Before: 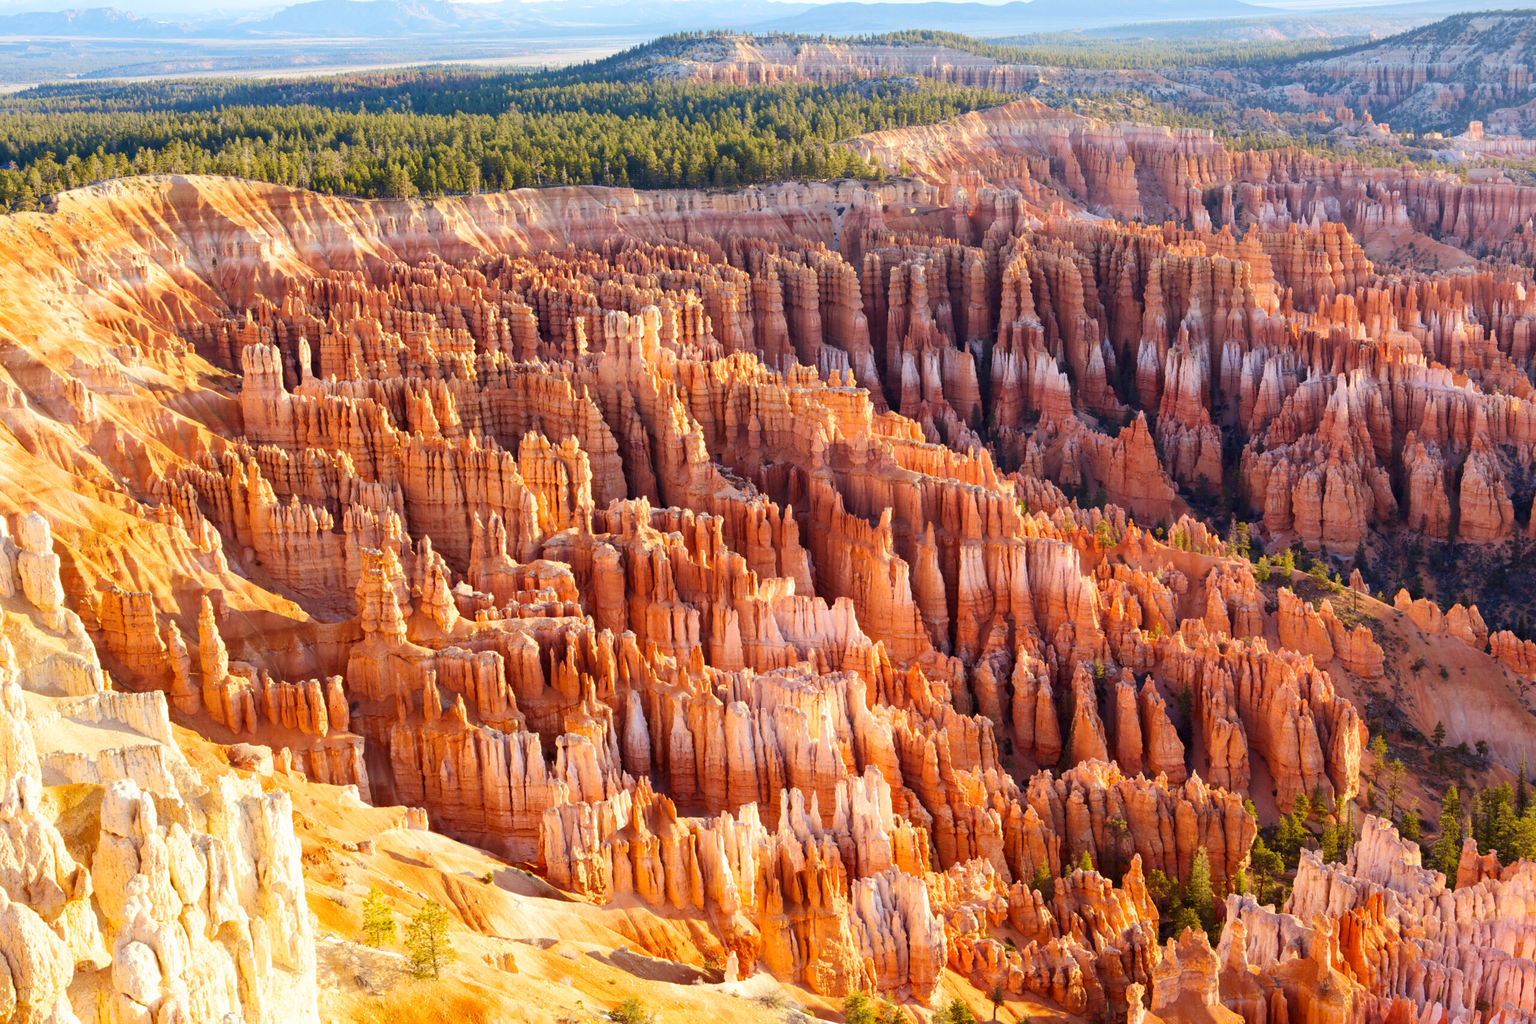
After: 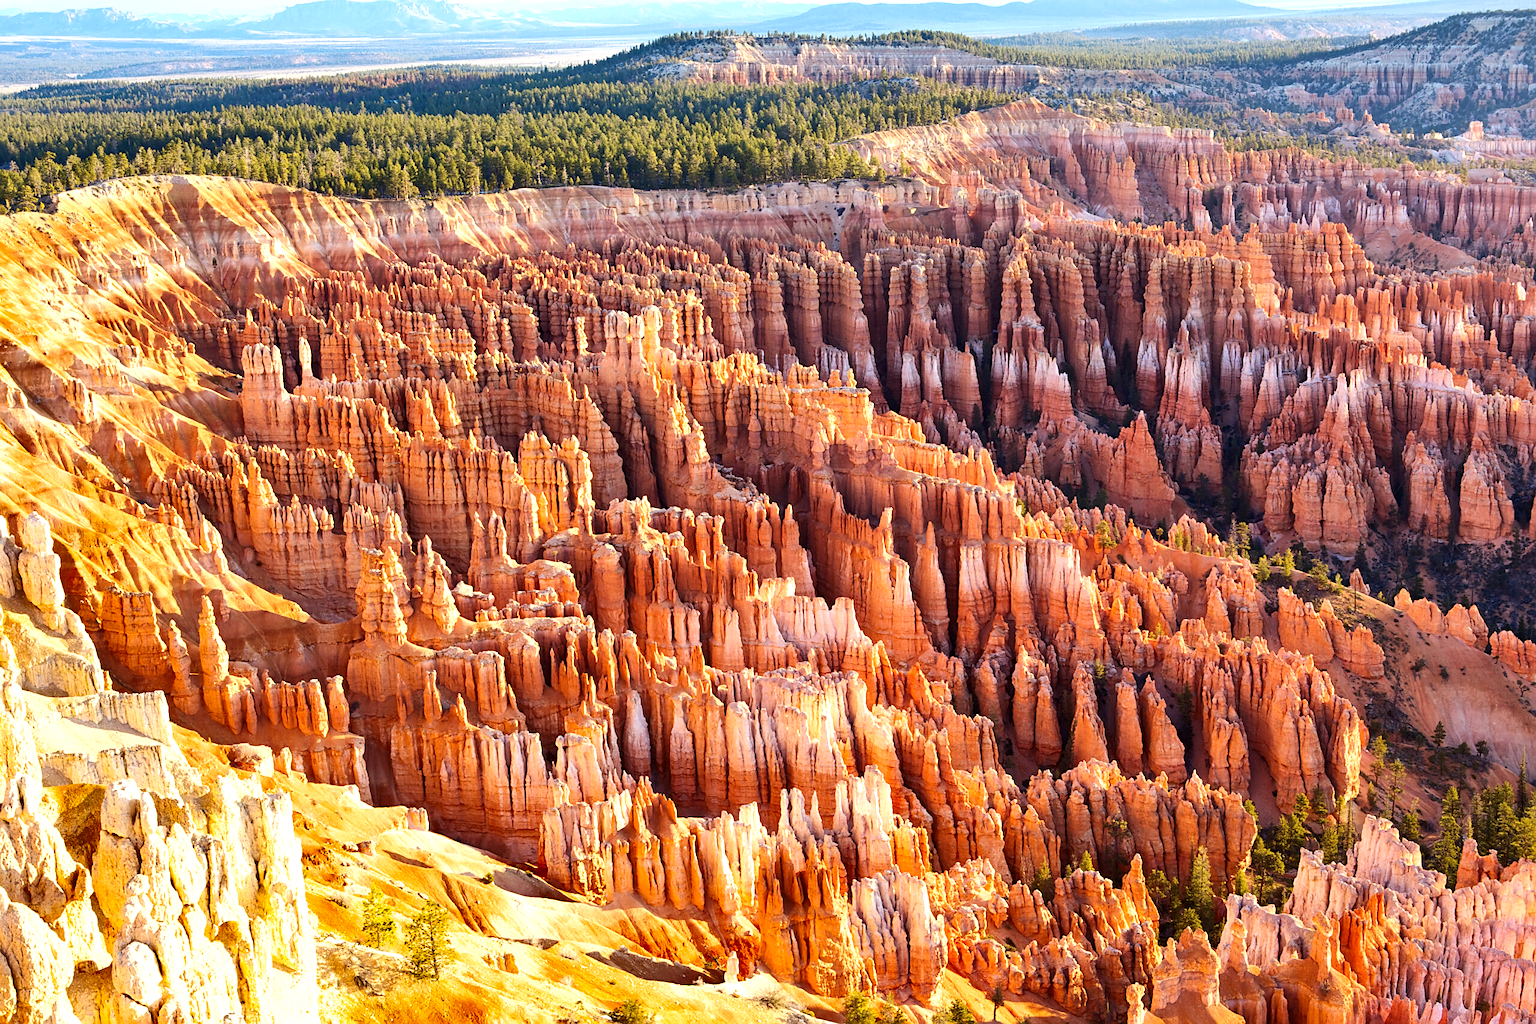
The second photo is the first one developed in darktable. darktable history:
shadows and highlights: shadows 60, soften with gaussian
sharpen: on, module defaults
tone equalizer: -8 EV -0.417 EV, -7 EV -0.389 EV, -6 EV -0.333 EV, -5 EV -0.222 EV, -3 EV 0.222 EV, -2 EV 0.333 EV, -1 EV 0.389 EV, +0 EV 0.417 EV, edges refinement/feathering 500, mask exposure compensation -1.57 EV, preserve details no
